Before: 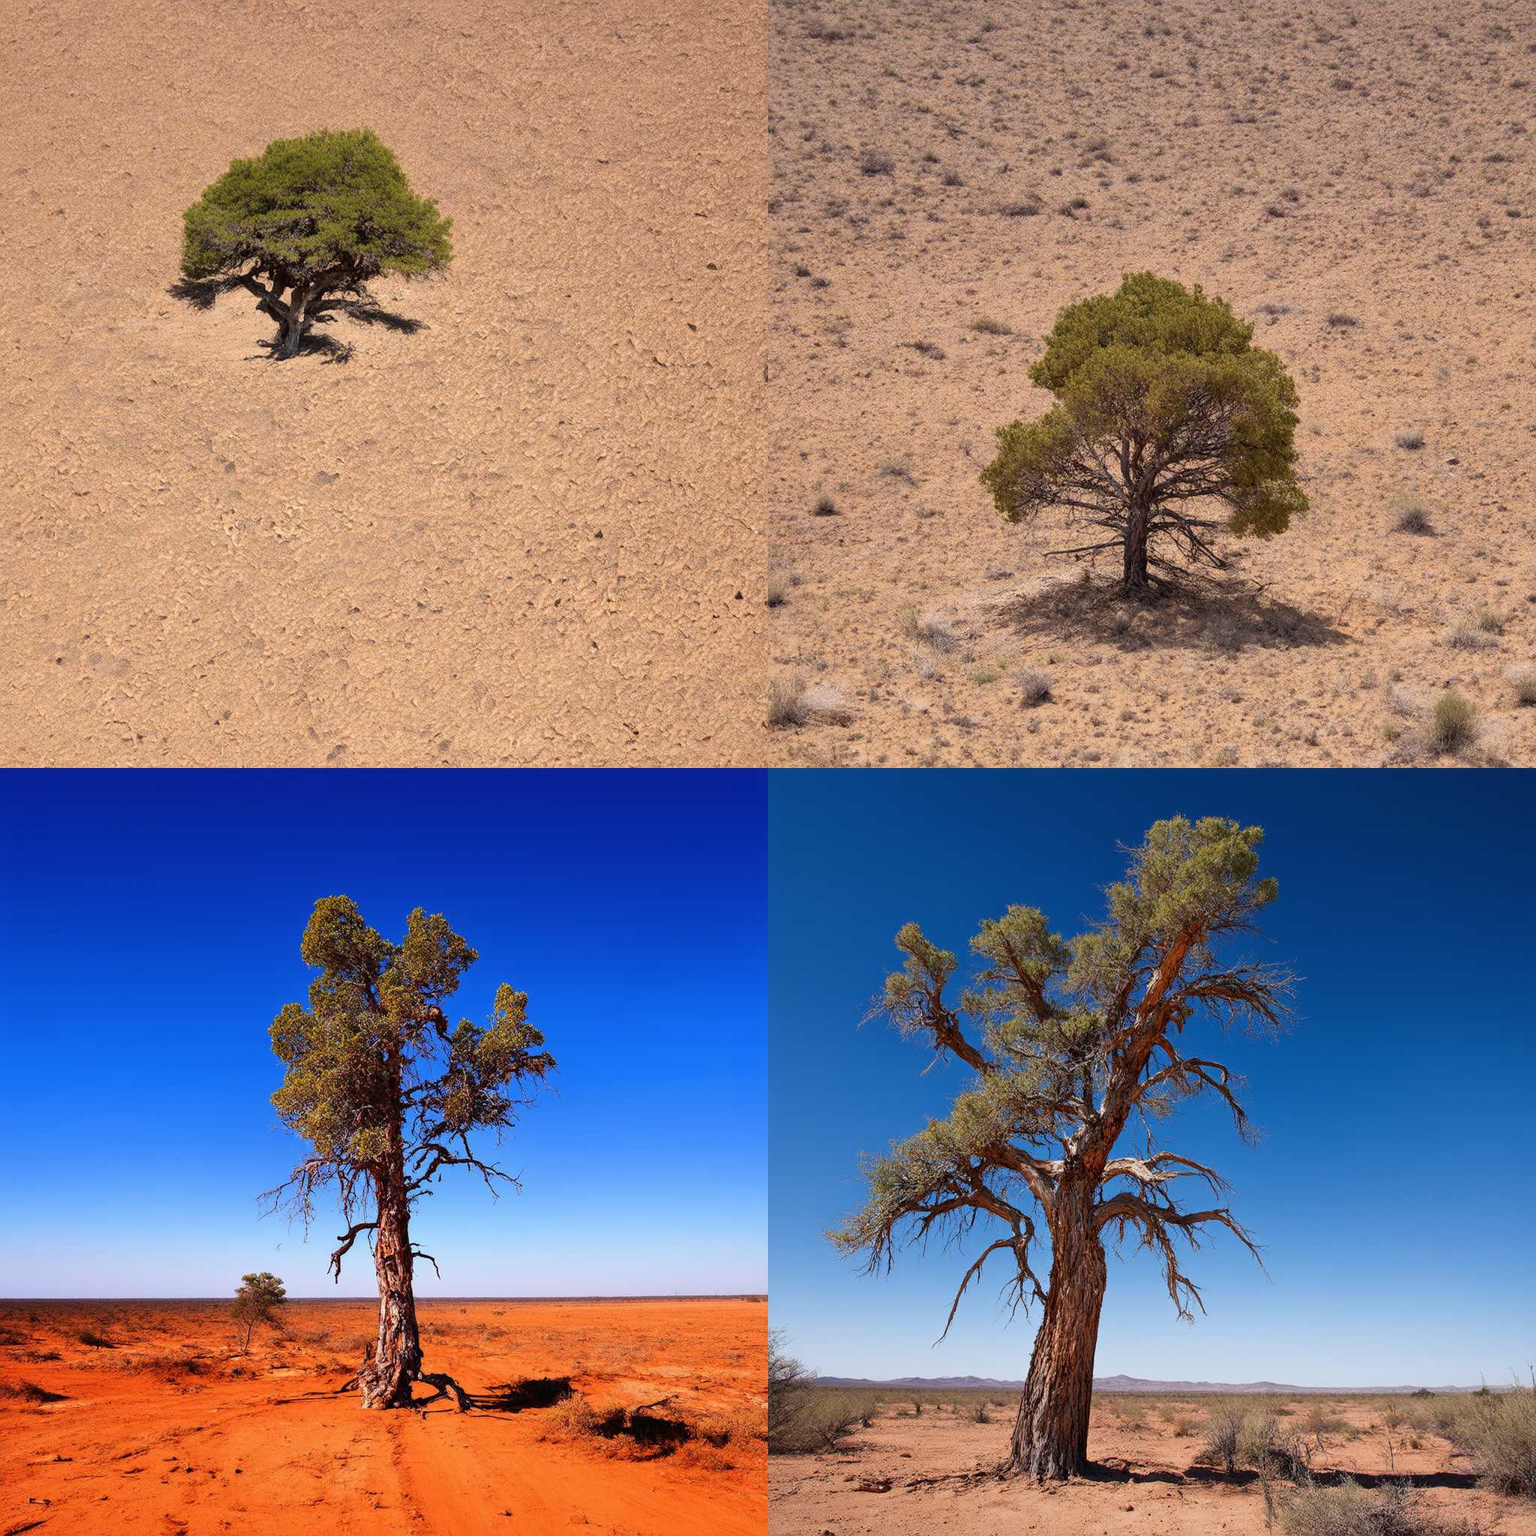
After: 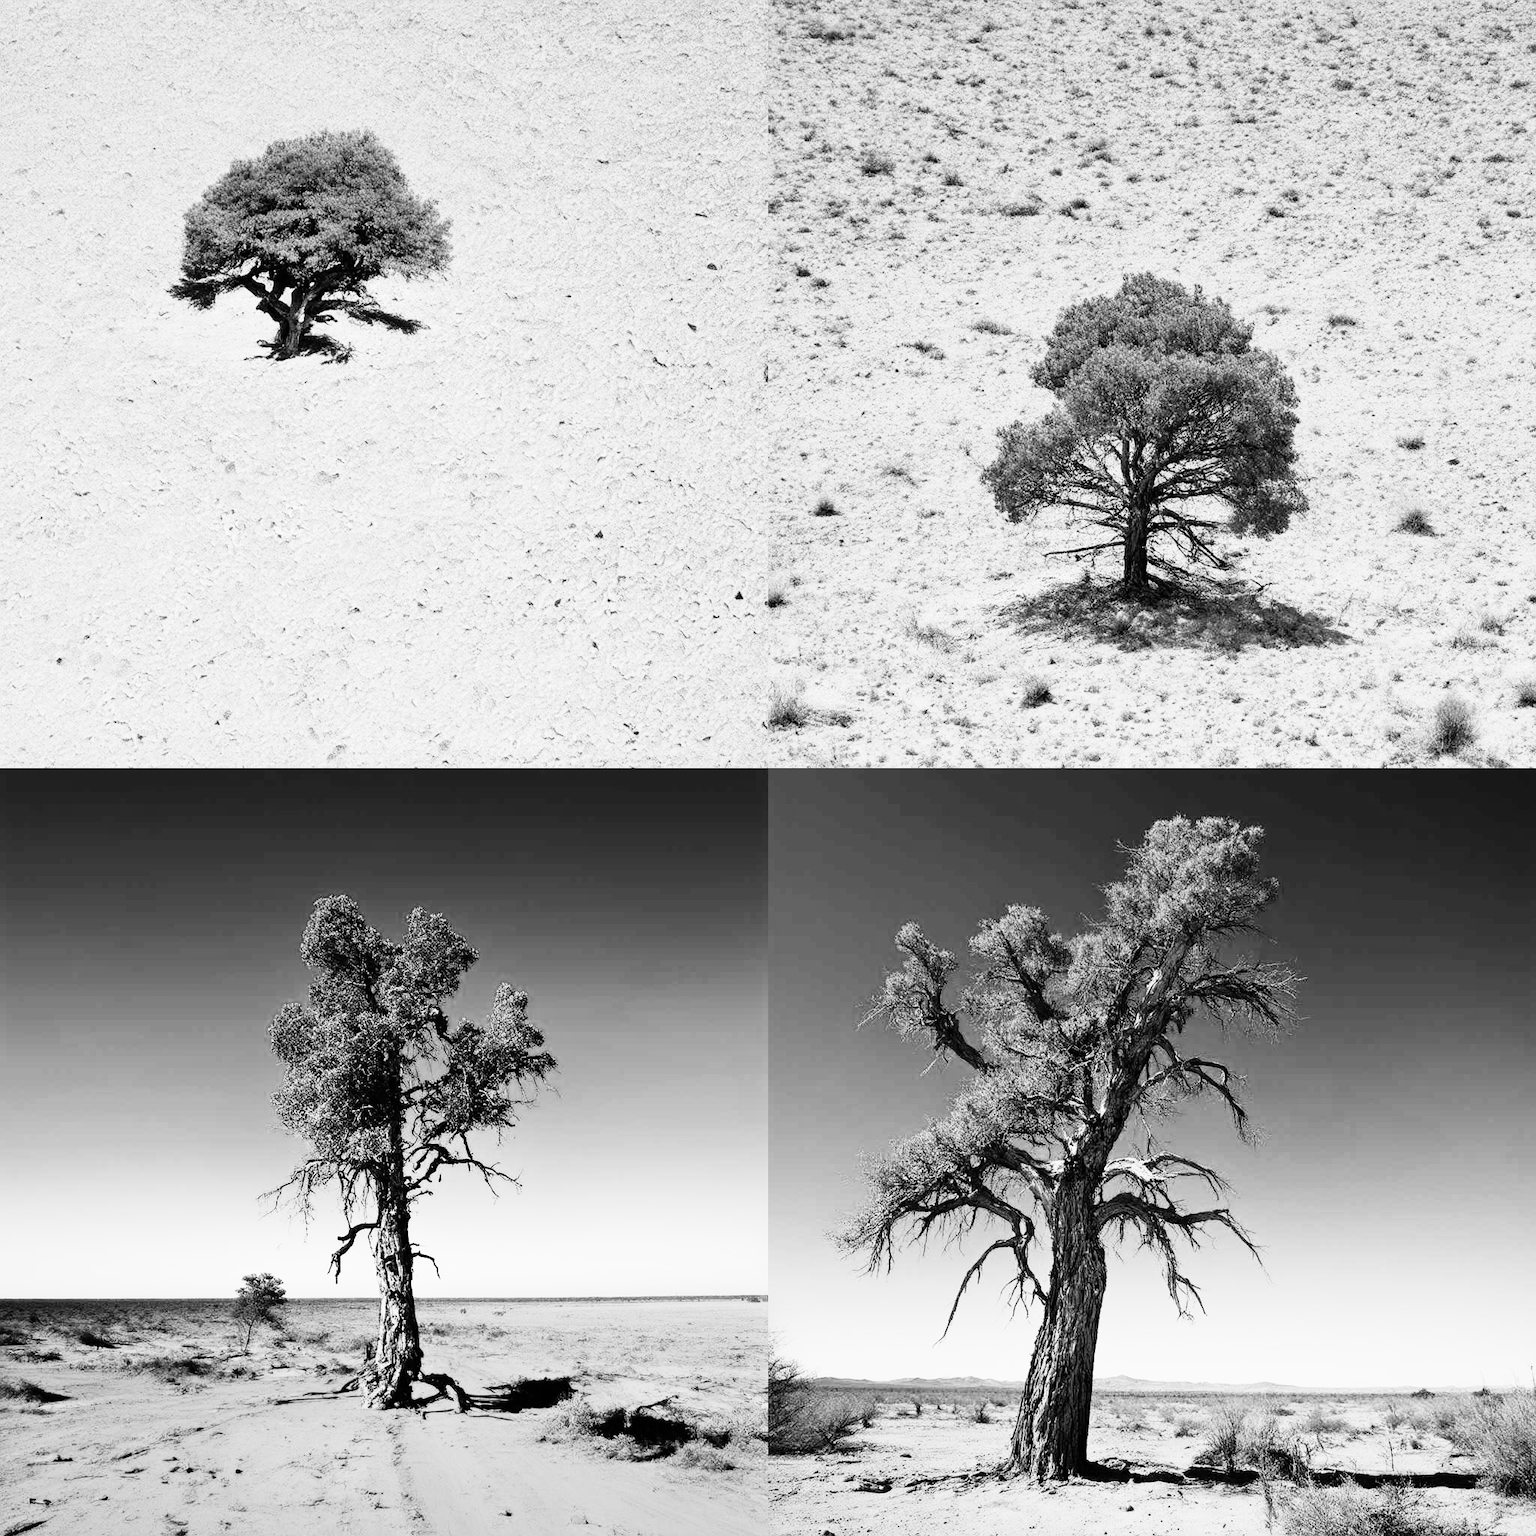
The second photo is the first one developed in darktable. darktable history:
monochrome: on, module defaults
rgb curve: curves: ch0 [(0, 0) (0.21, 0.15) (0.24, 0.21) (0.5, 0.75) (0.75, 0.96) (0.89, 0.99) (1, 1)]; ch1 [(0, 0.02) (0.21, 0.13) (0.25, 0.2) (0.5, 0.67) (0.75, 0.9) (0.89, 0.97) (1, 1)]; ch2 [(0, 0.02) (0.21, 0.13) (0.25, 0.2) (0.5, 0.67) (0.75, 0.9) (0.89, 0.97) (1, 1)], compensate middle gray true
